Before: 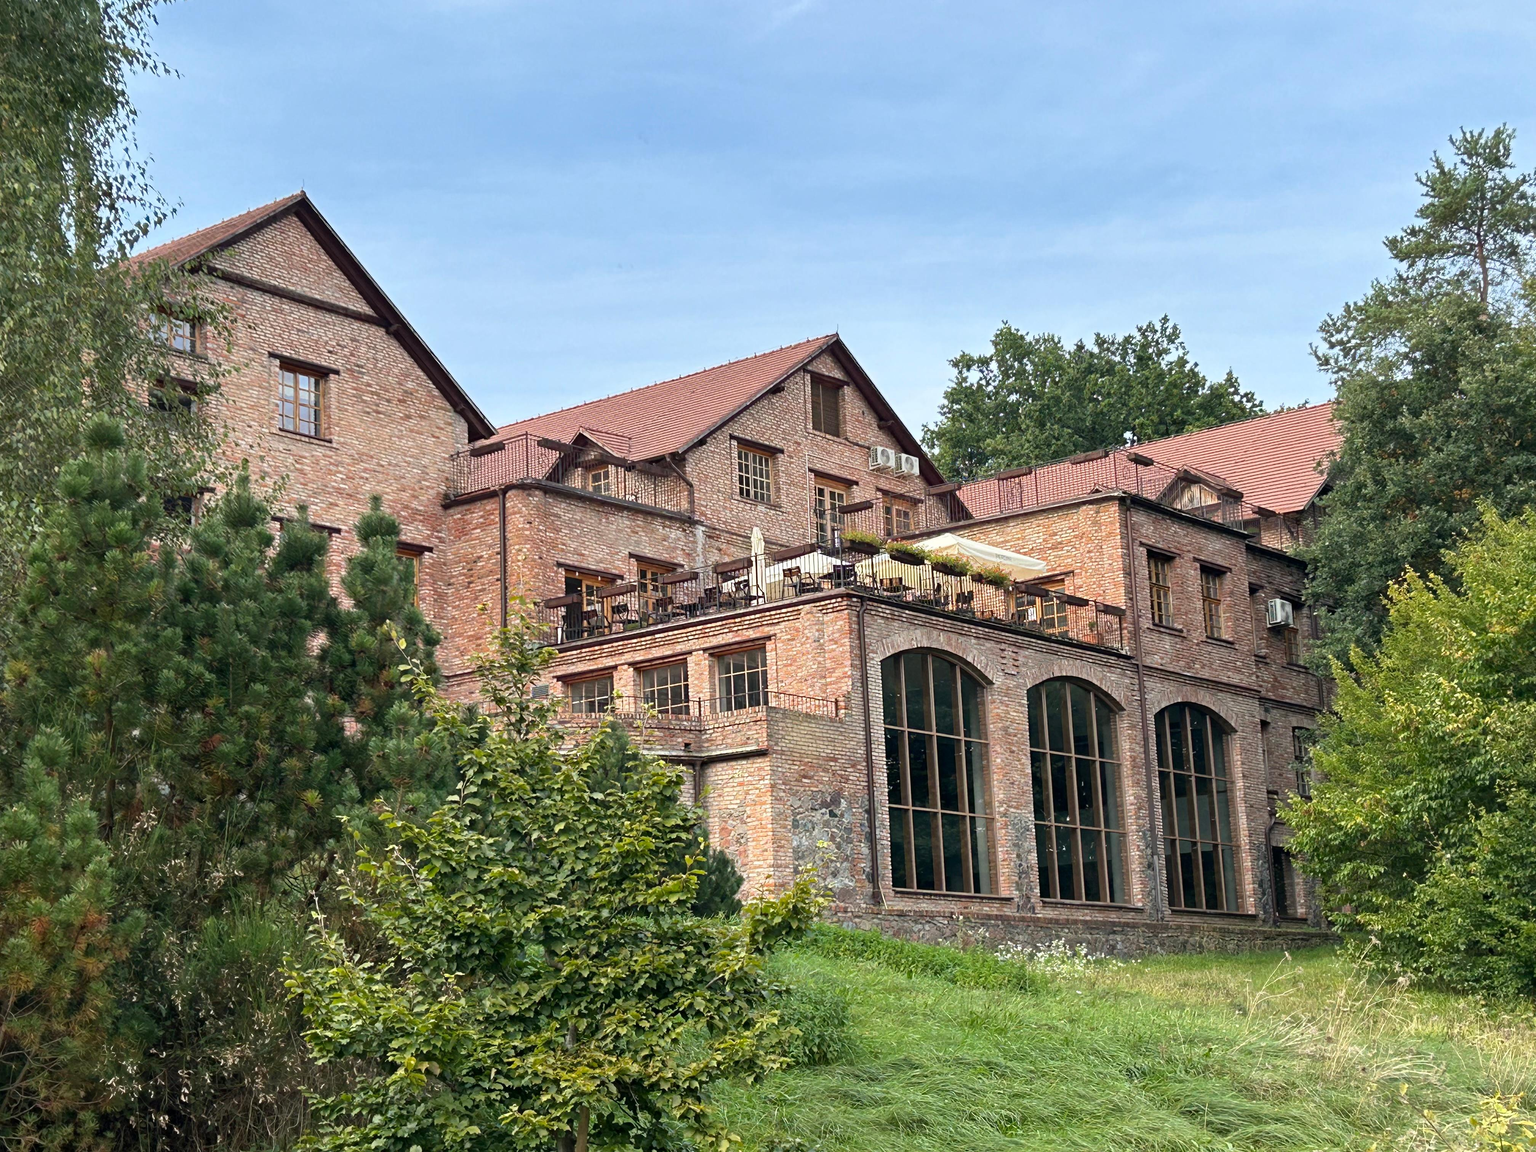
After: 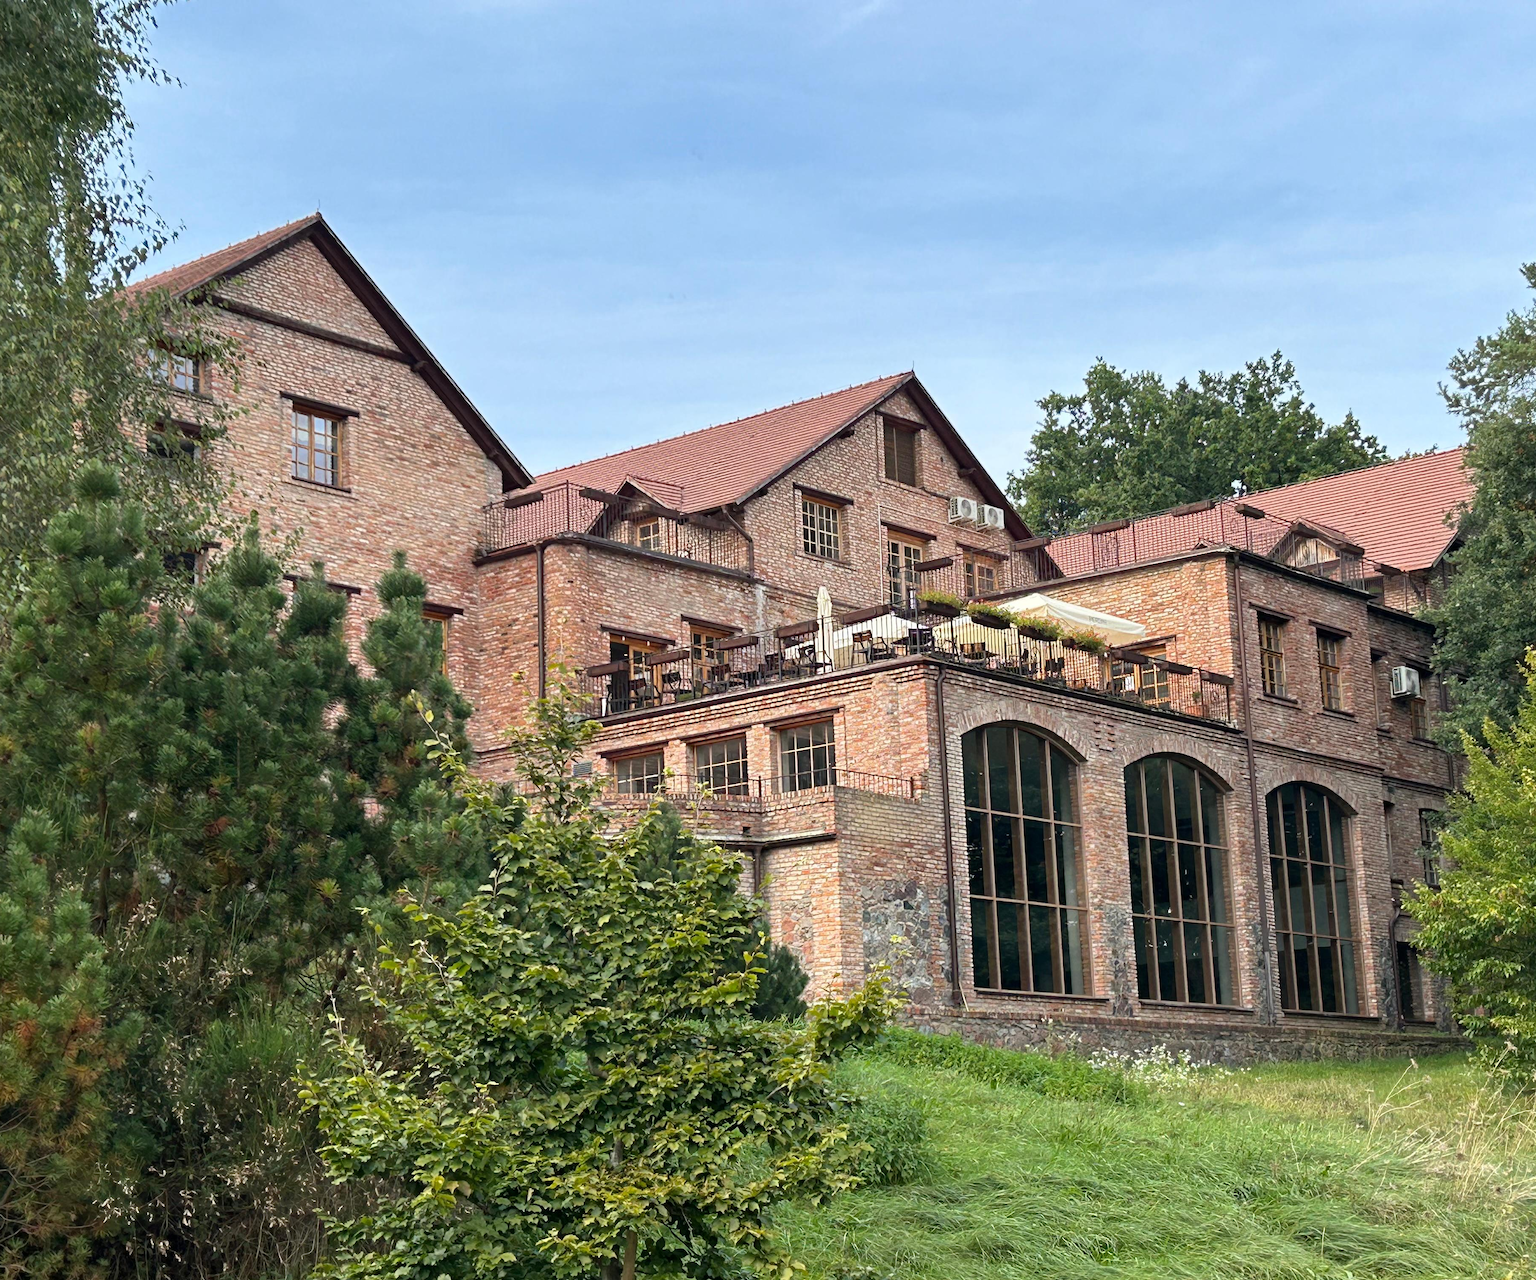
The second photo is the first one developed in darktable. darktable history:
crop and rotate: left 1.095%, right 8.989%
